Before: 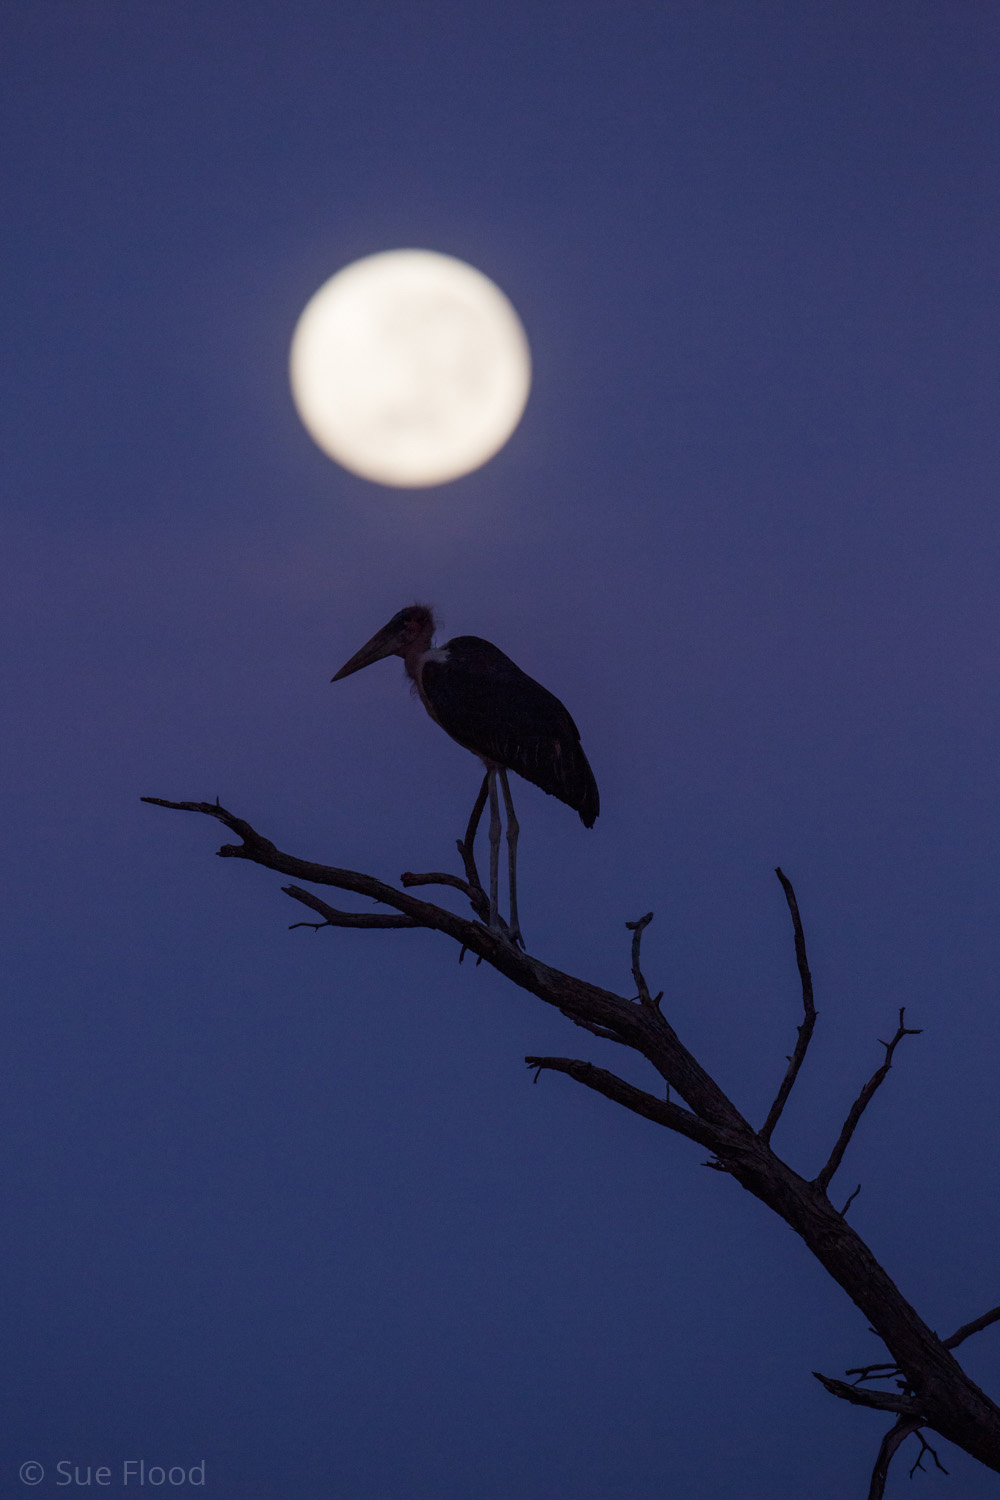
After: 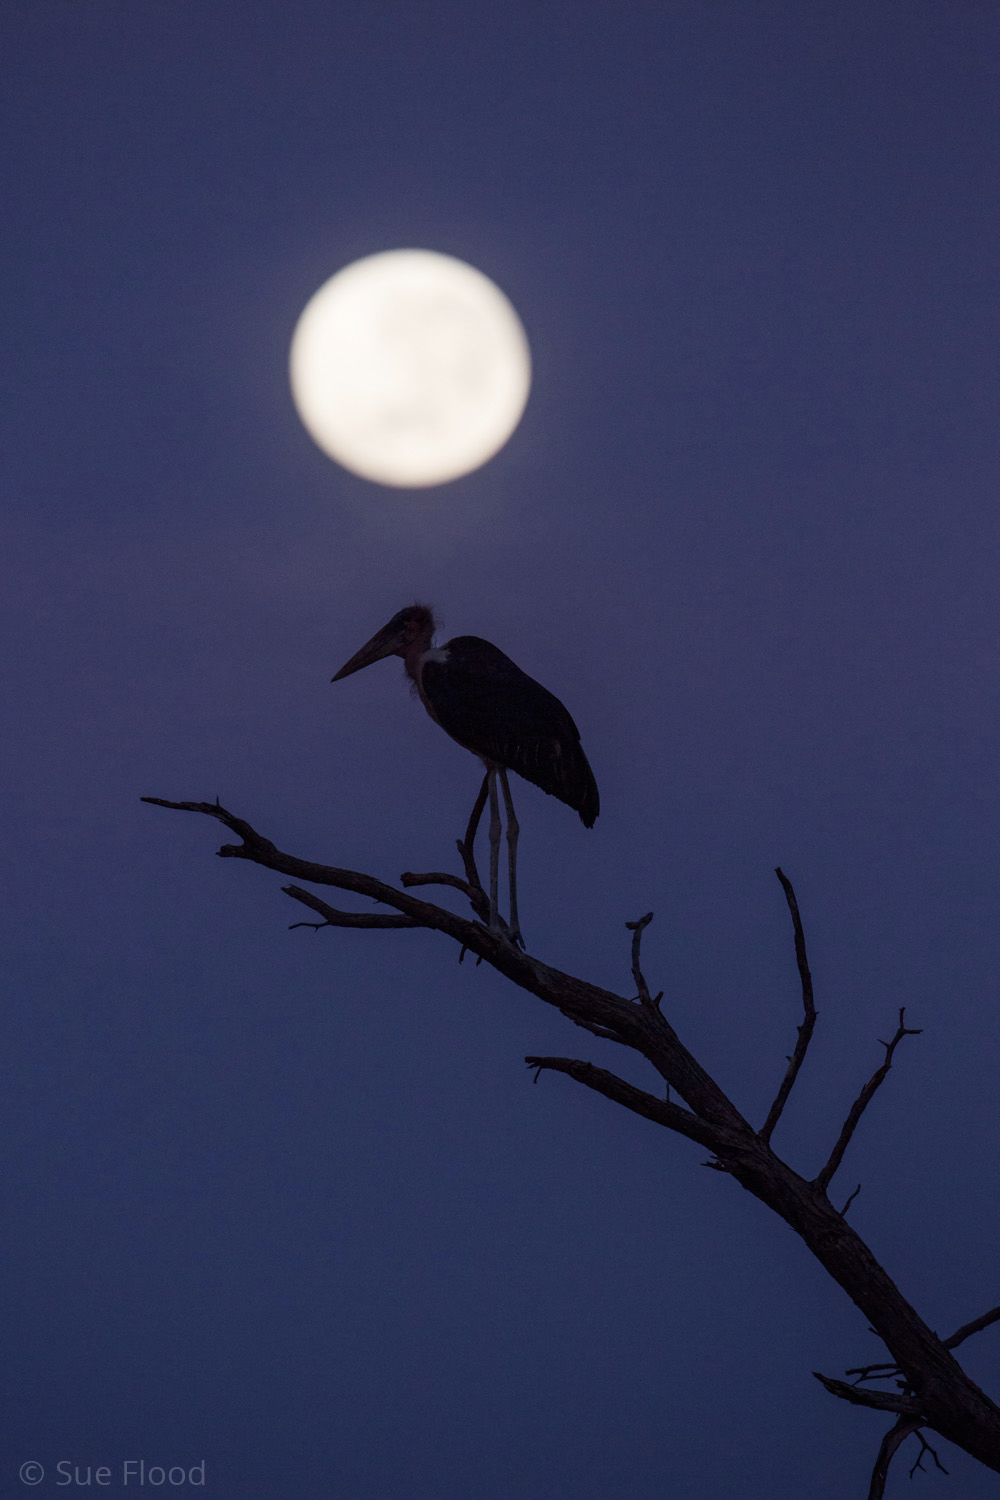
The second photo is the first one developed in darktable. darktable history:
contrast brightness saturation: contrast 0.109, saturation -0.162
exposure: compensate highlight preservation false
